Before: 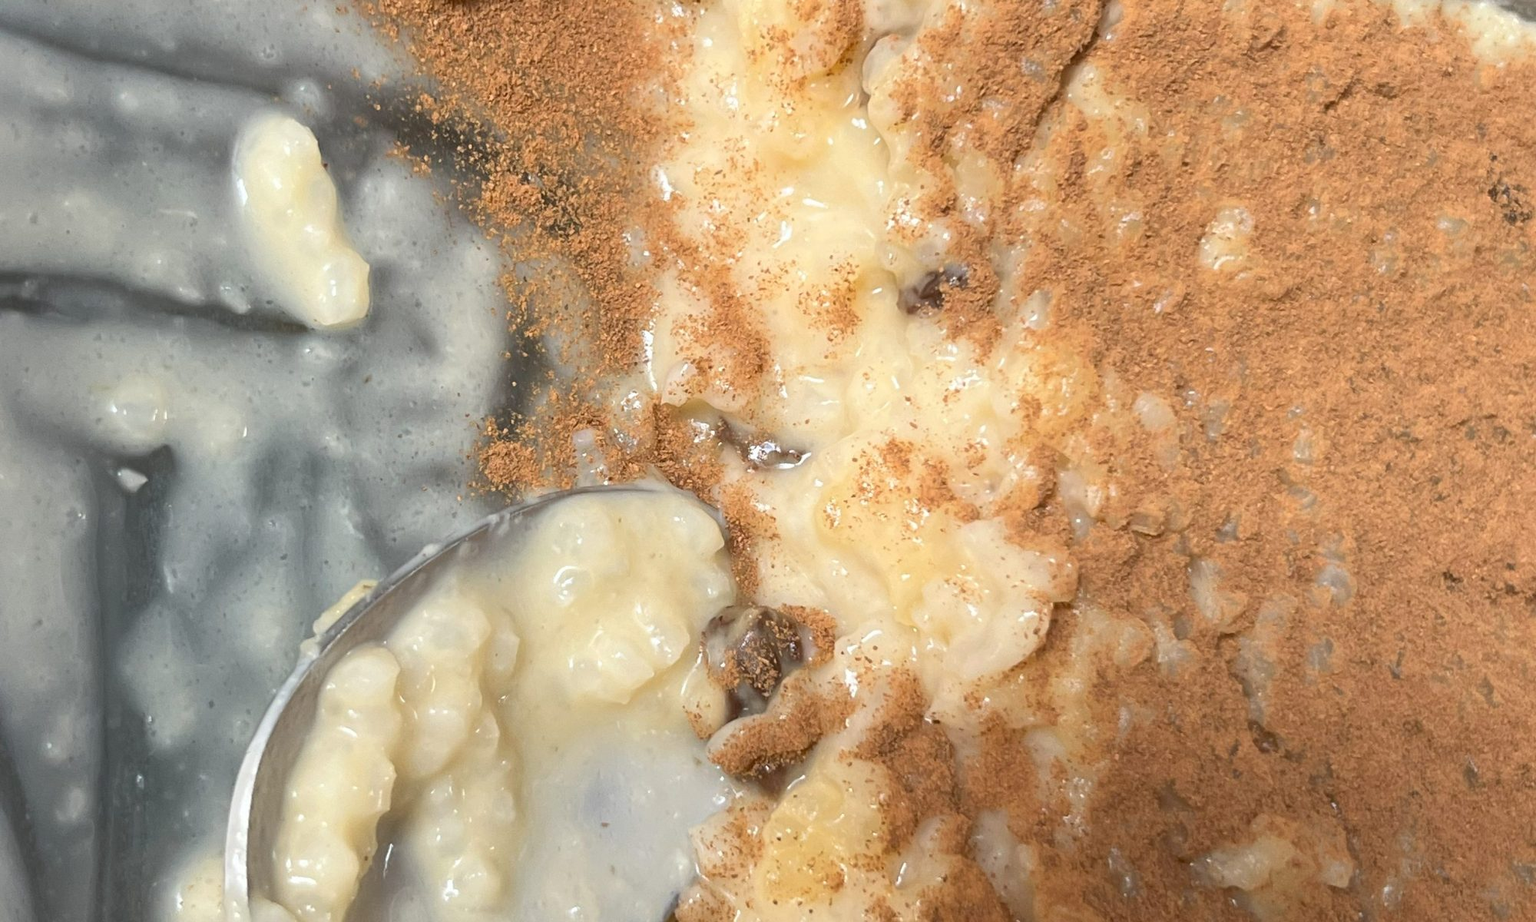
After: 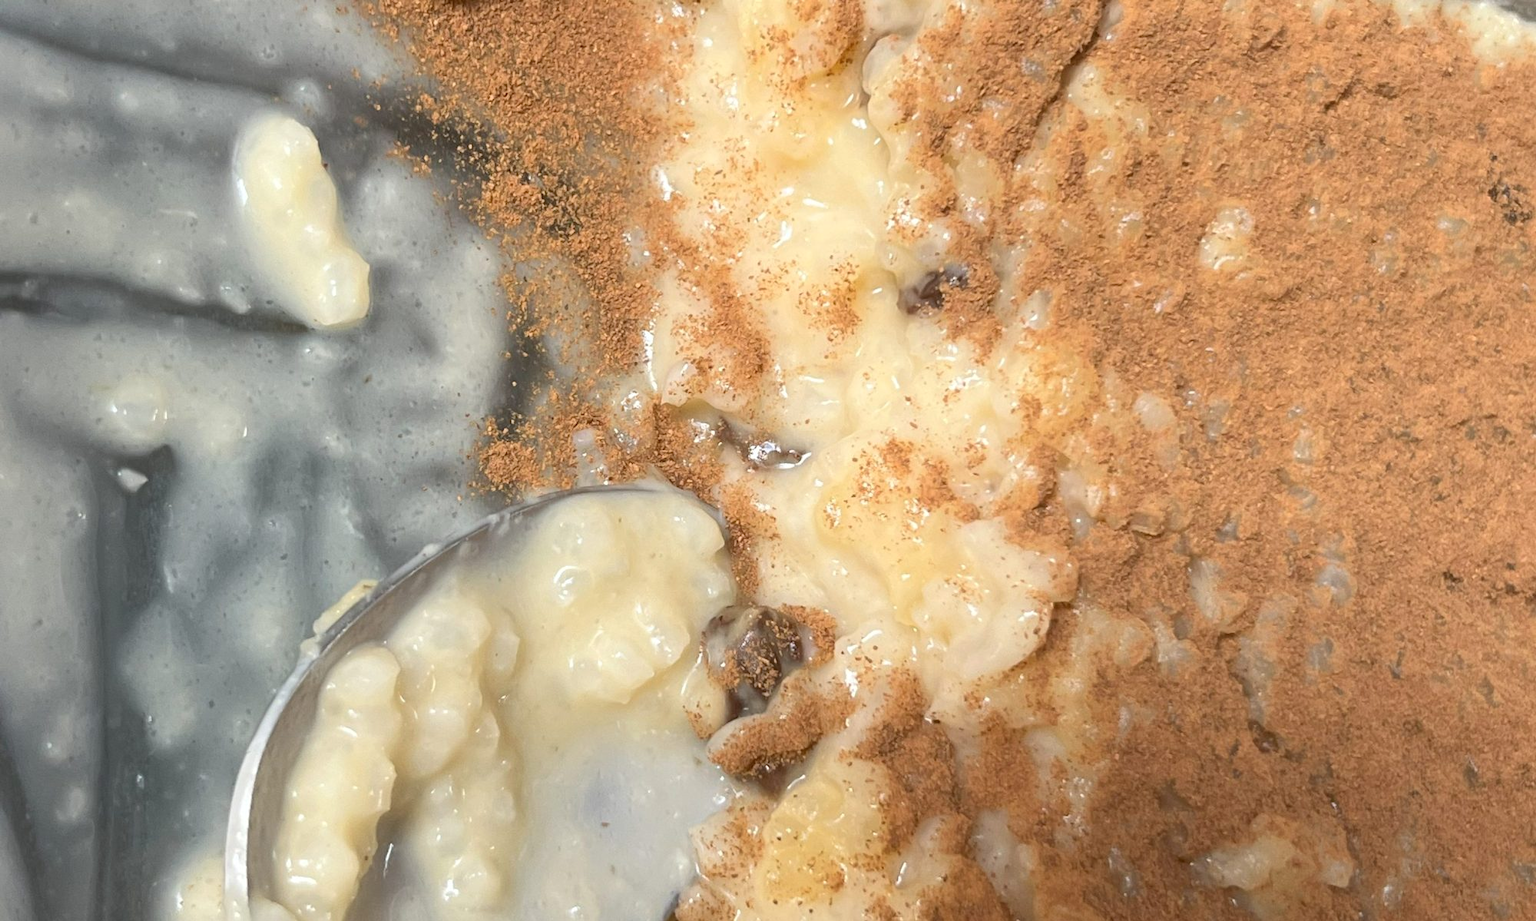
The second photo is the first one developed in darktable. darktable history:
bloom: size 13.65%, threshold 98.39%, strength 4.82%
exposure: exposure 0.02 EV, compensate highlight preservation false
